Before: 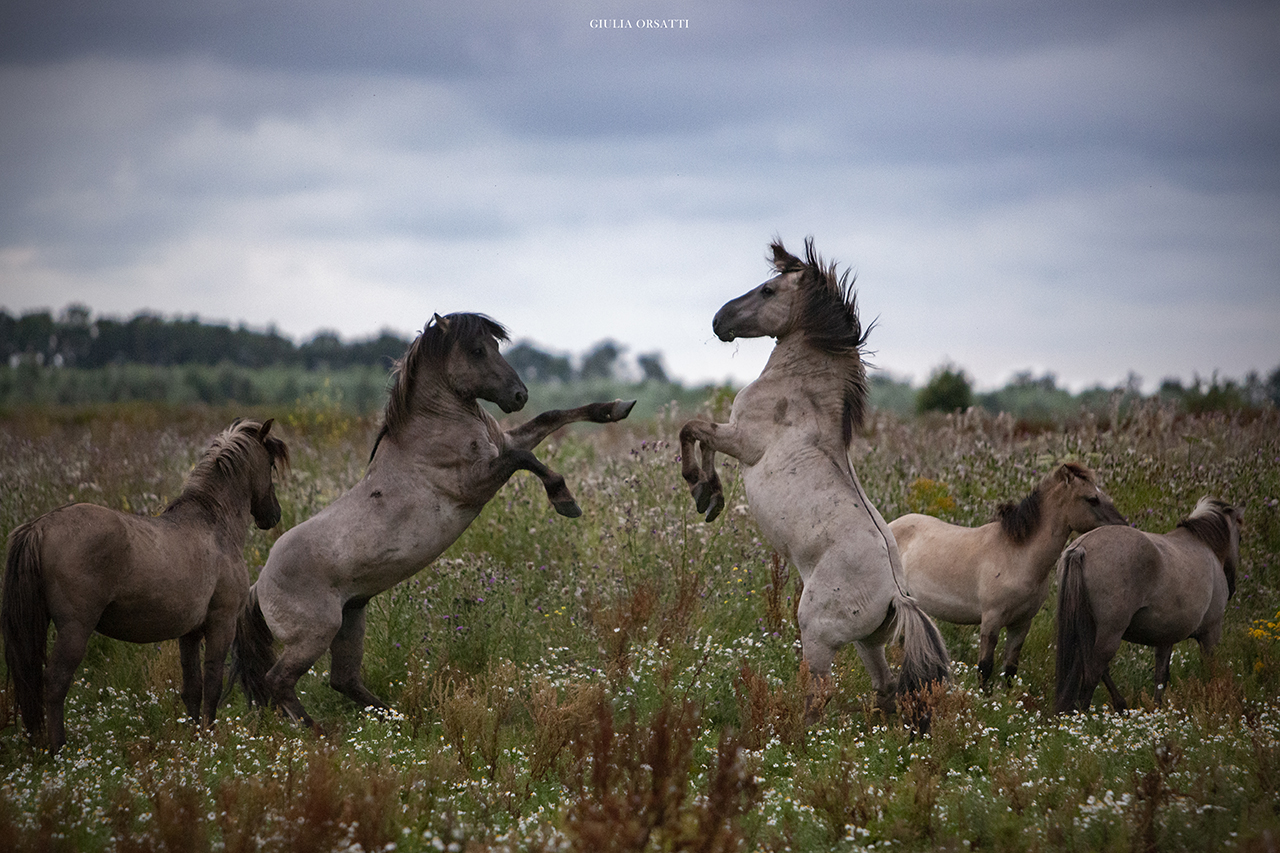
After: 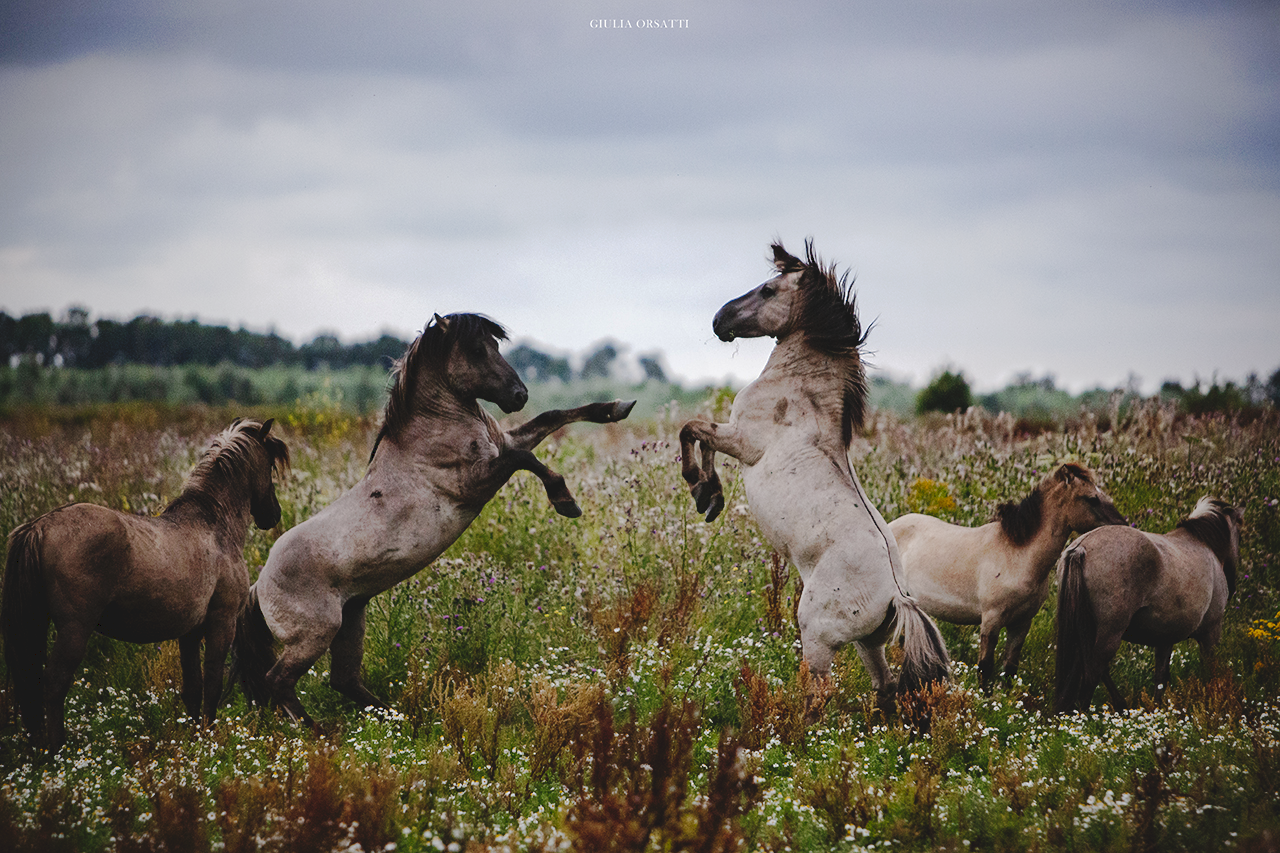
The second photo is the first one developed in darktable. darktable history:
tone curve: curves: ch0 [(0, 0) (0.003, 0.089) (0.011, 0.089) (0.025, 0.088) (0.044, 0.089) (0.069, 0.094) (0.1, 0.108) (0.136, 0.119) (0.177, 0.147) (0.224, 0.204) (0.277, 0.28) (0.335, 0.389) (0.399, 0.486) (0.468, 0.588) (0.543, 0.647) (0.623, 0.705) (0.709, 0.759) (0.801, 0.815) (0.898, 0.873) (1, 1)], preserve colors none
